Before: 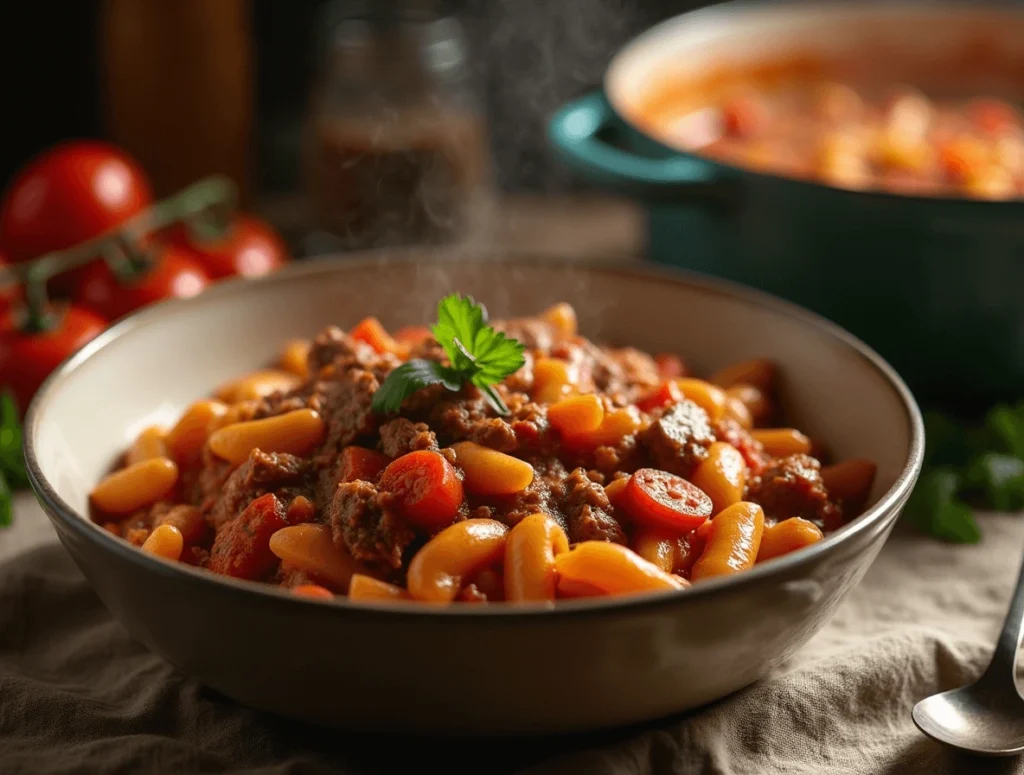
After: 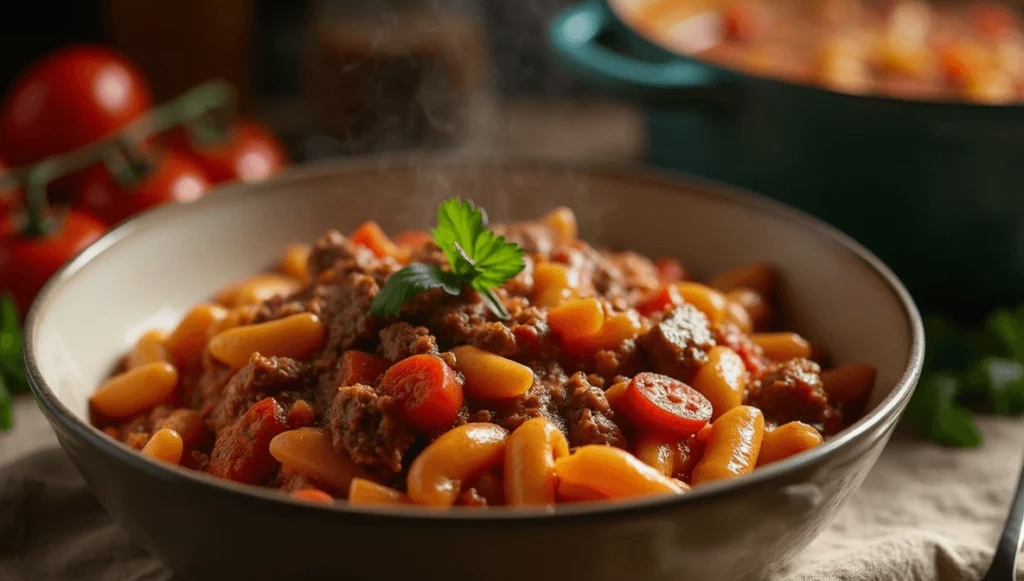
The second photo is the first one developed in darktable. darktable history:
crop and rotate: top 12.5%, bottom 12.5%
graduated density: on, module defaults
